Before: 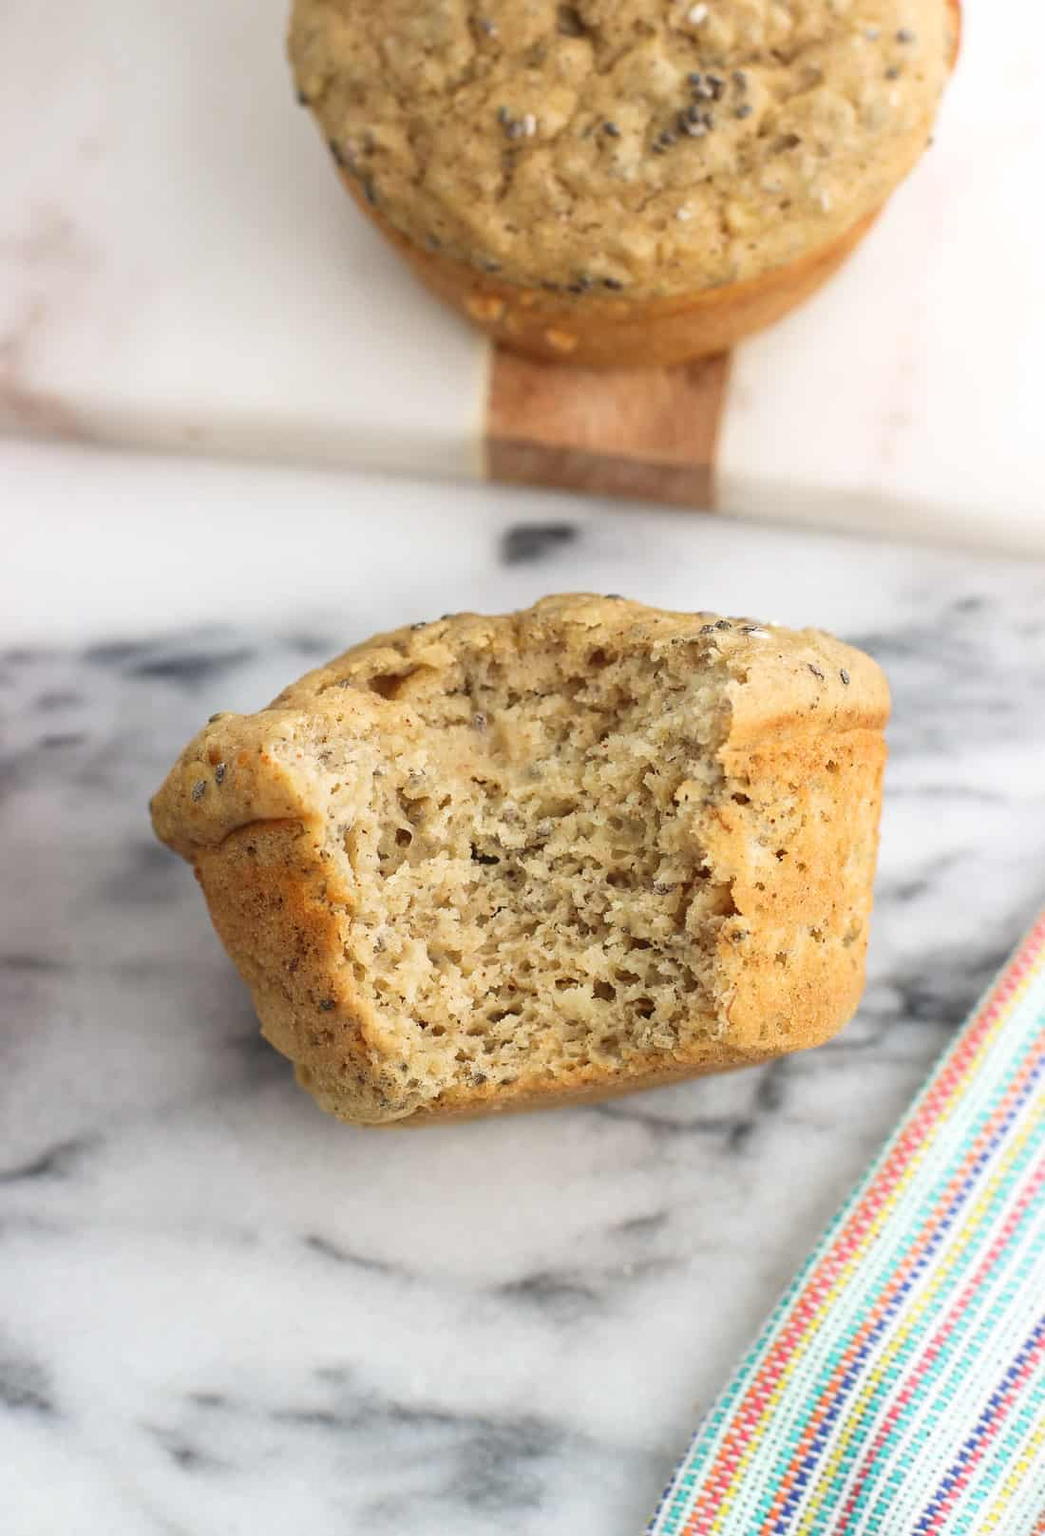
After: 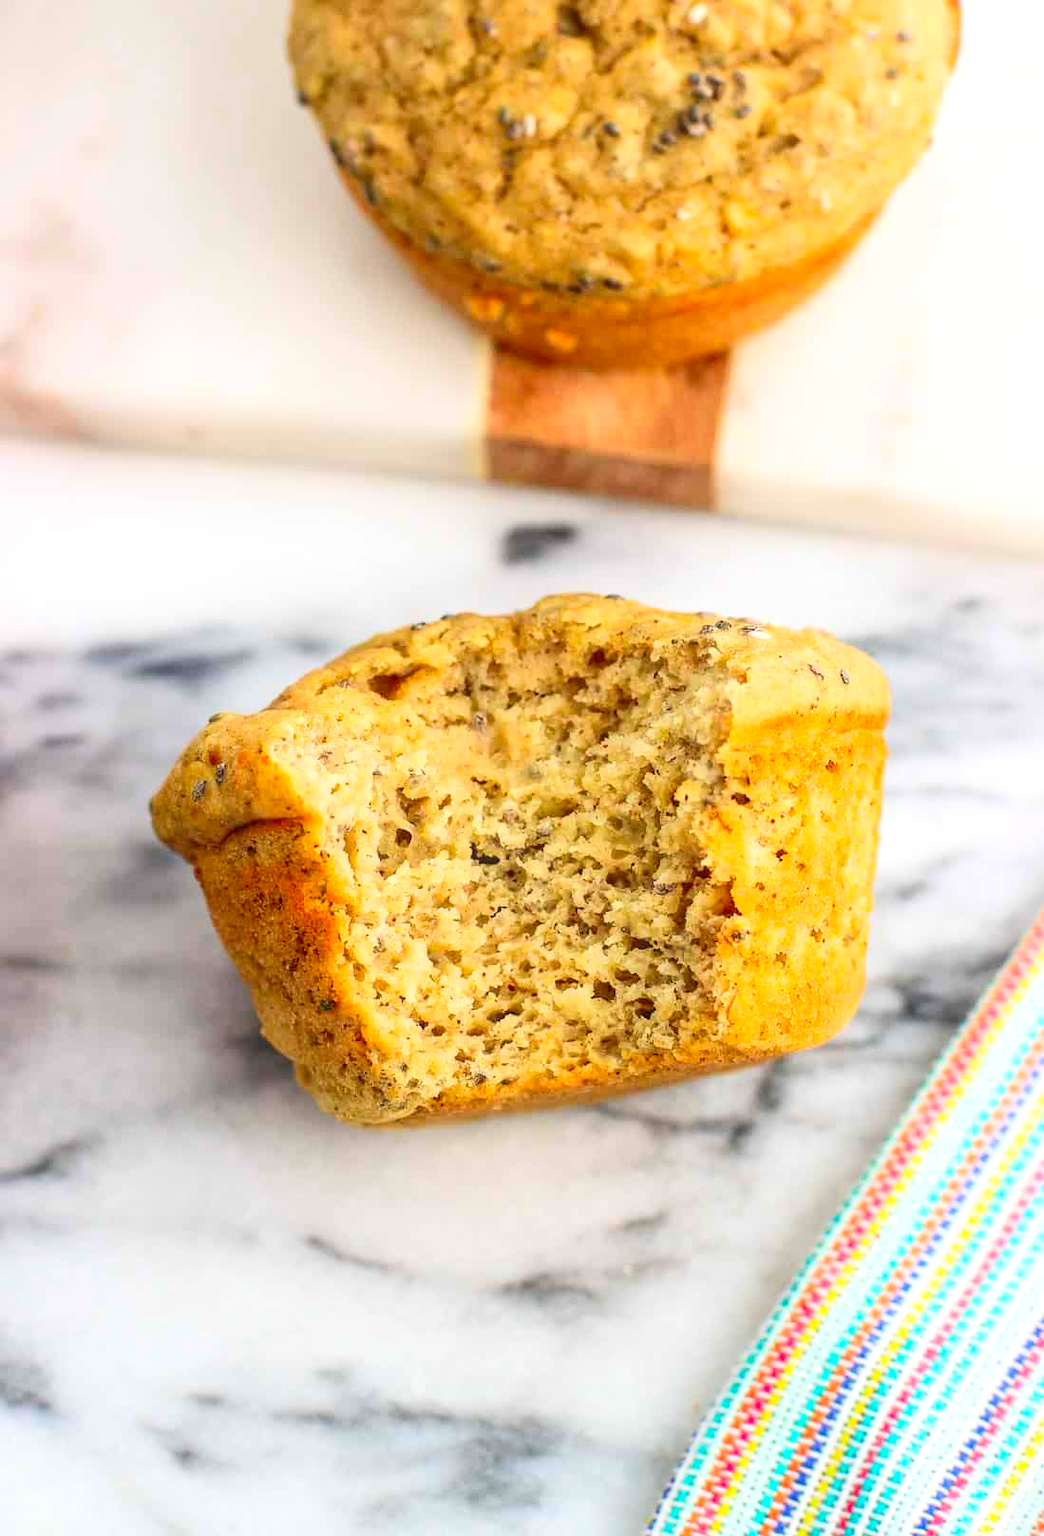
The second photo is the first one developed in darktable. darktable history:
haze removal: strength -0.041, compatibility mode true, adaptive false
contrast brightness saturation: contrast 0.196, brightness 0.194, saturation 0.806
local contrast: detail 130%
